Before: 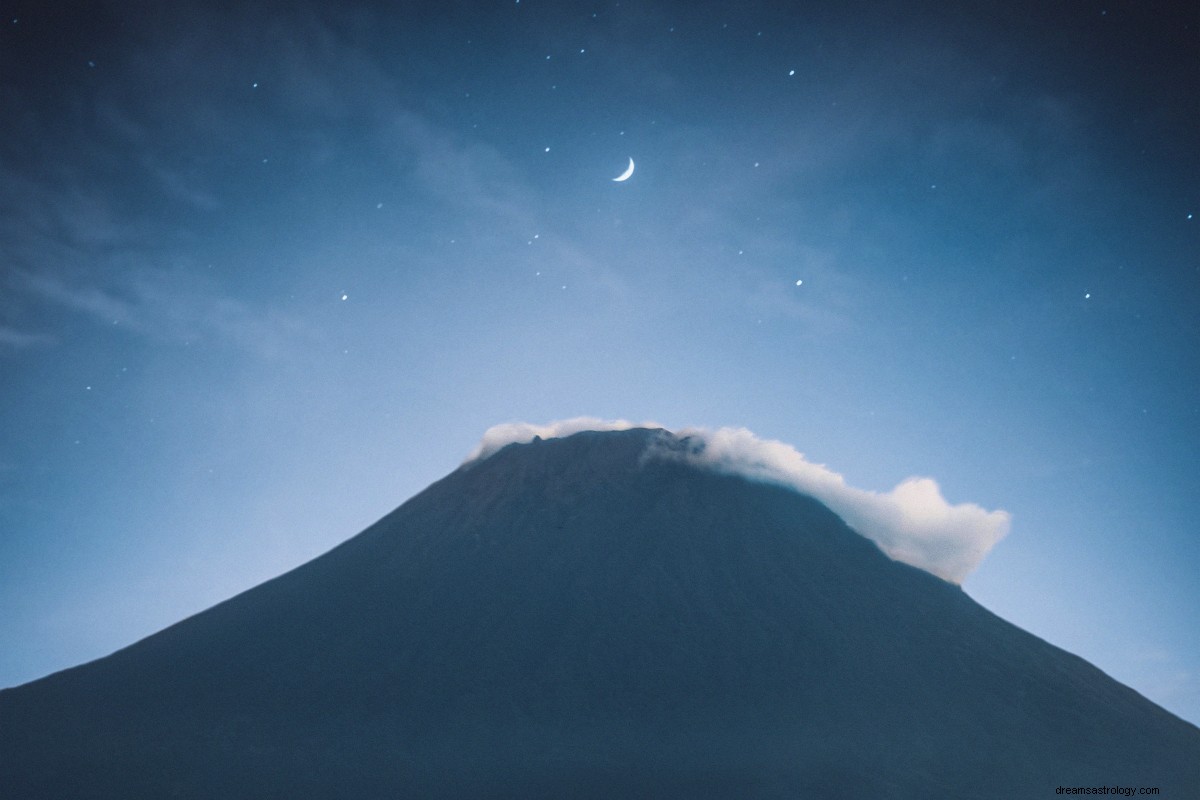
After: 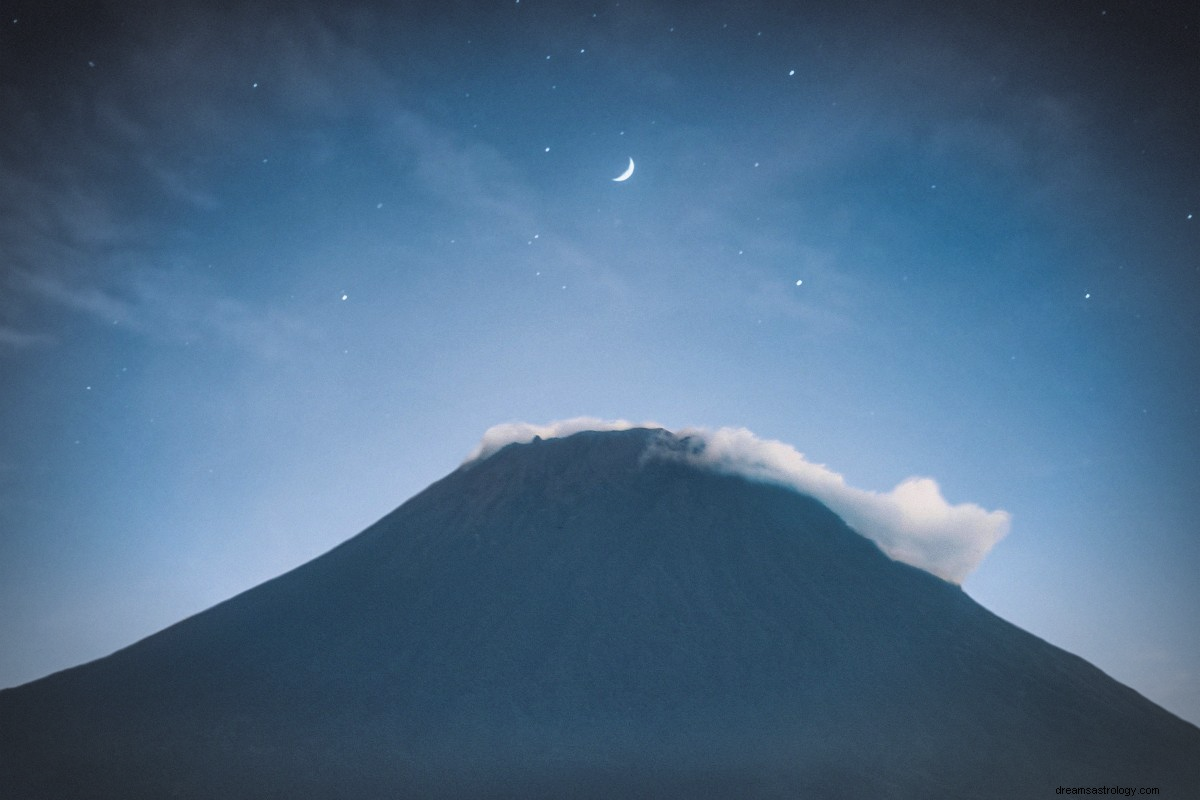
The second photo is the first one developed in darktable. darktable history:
shadows and highlights: shadows 53, soften with gaussian
vignetting: automatic ratio true
